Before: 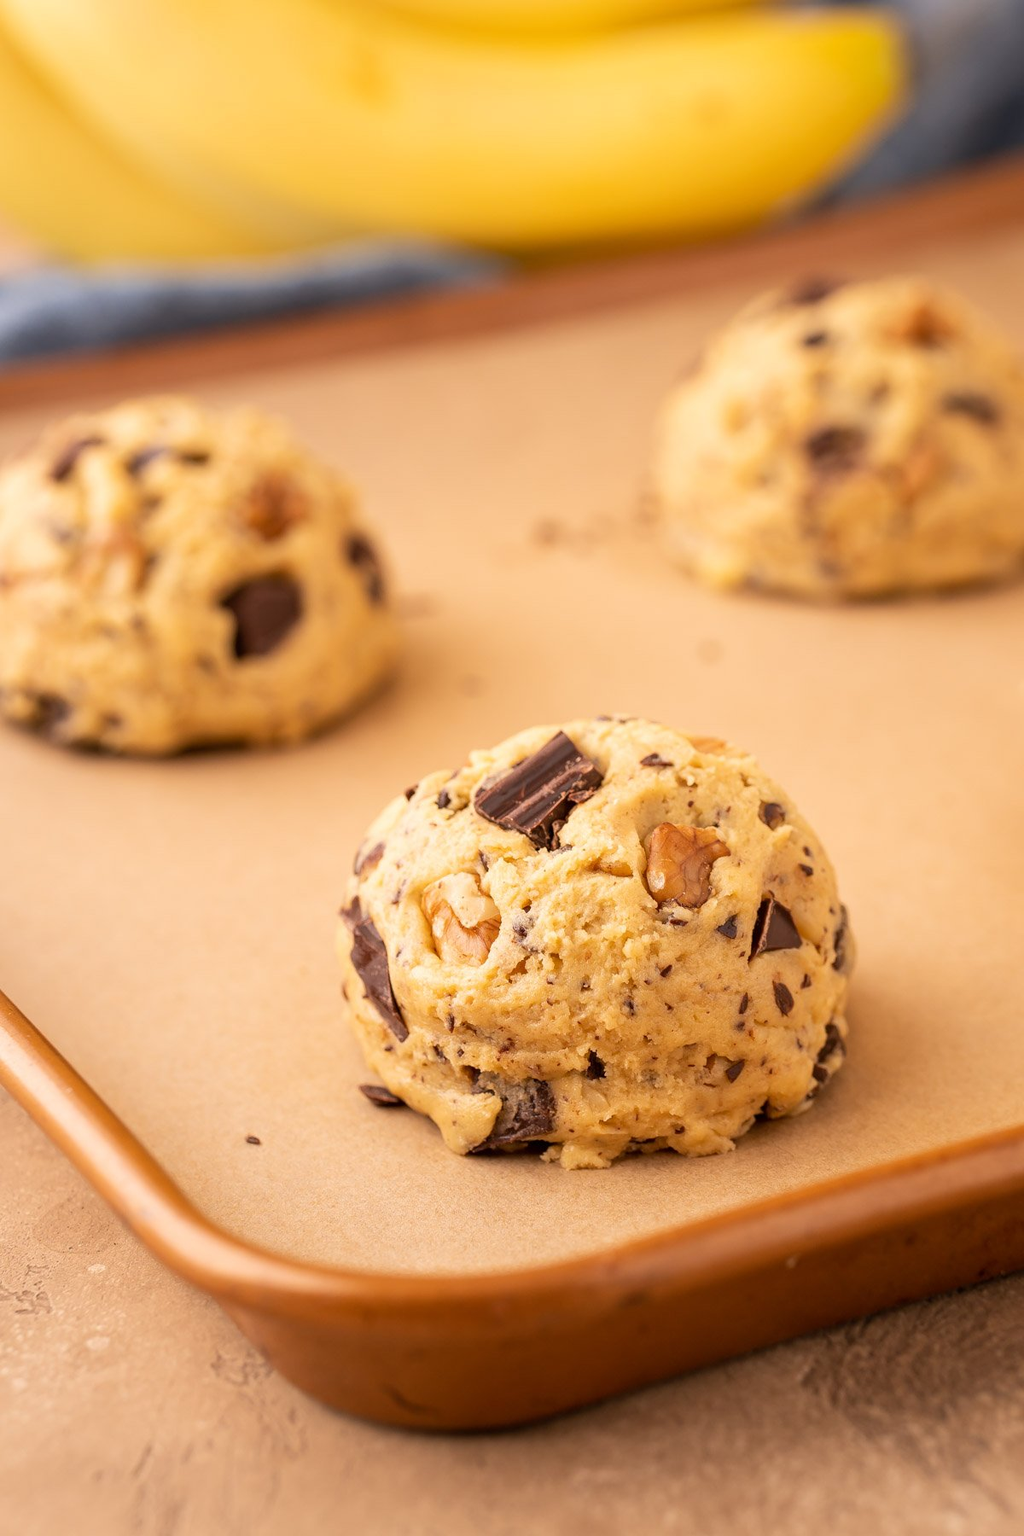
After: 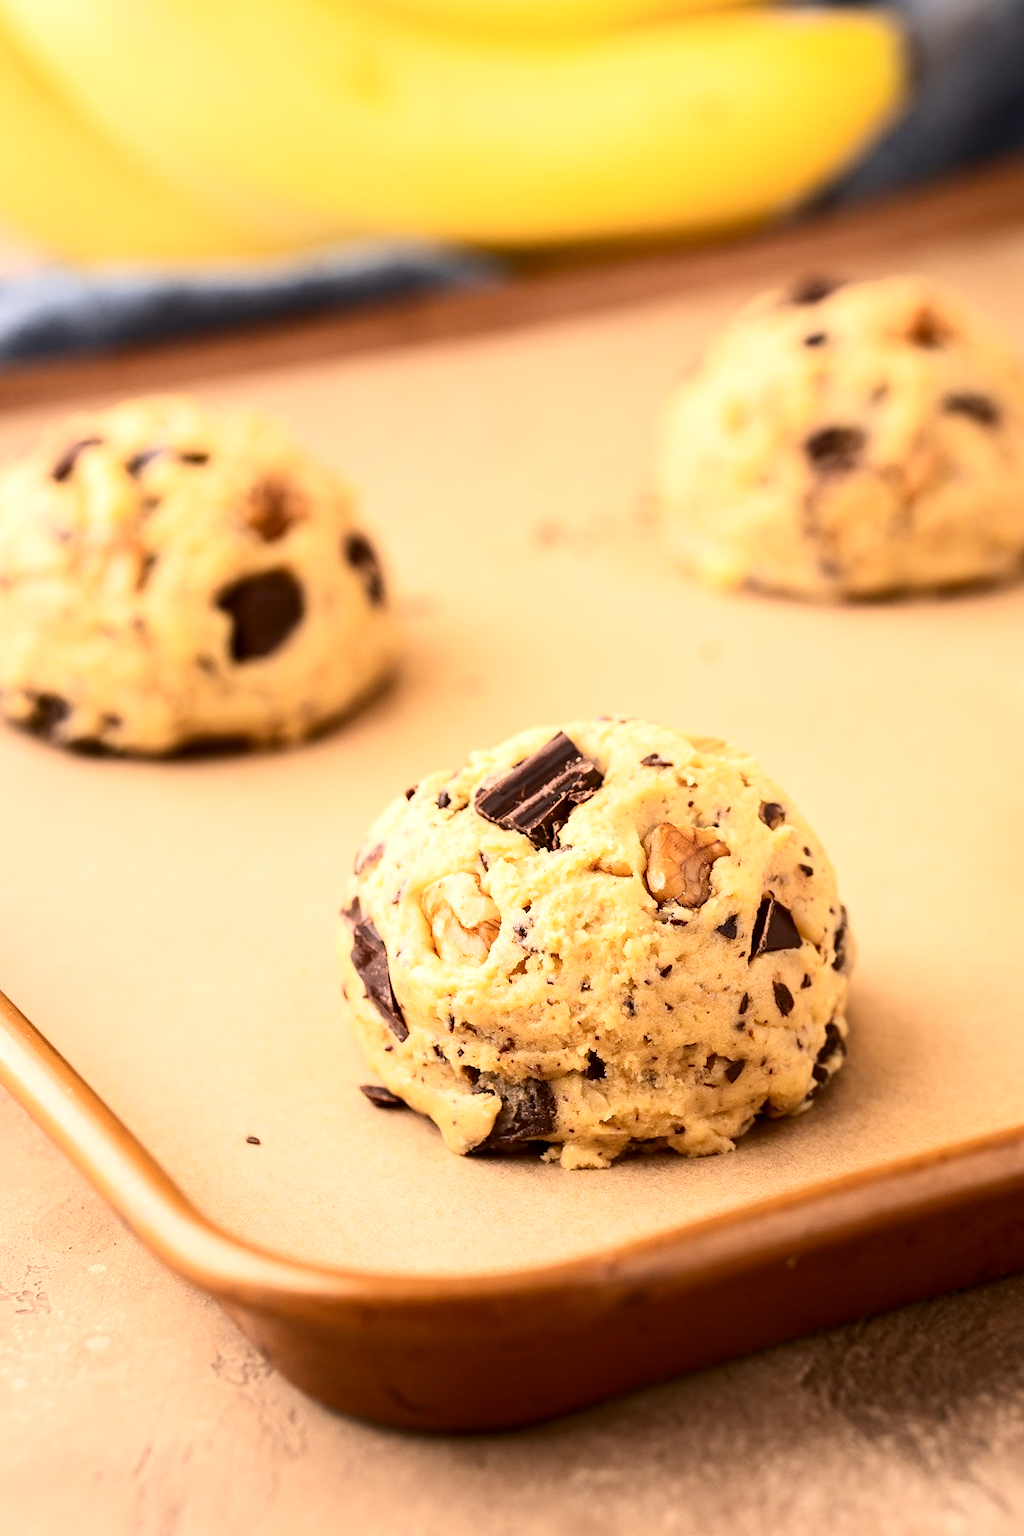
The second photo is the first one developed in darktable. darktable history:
tone equalizer: -8 EV -0.001 EV, -7 EV 0.003 EV, -6 EV -0.003 EV, -5 EV -0.01 EV, -4 EV -0.077 EV, -3 EV -0.201 EV, -2 EV -0.255 EV, -1 EV 0.102 EV, +0 EV 0.299 EV
contrast brightness saturation: contrast 0.284
